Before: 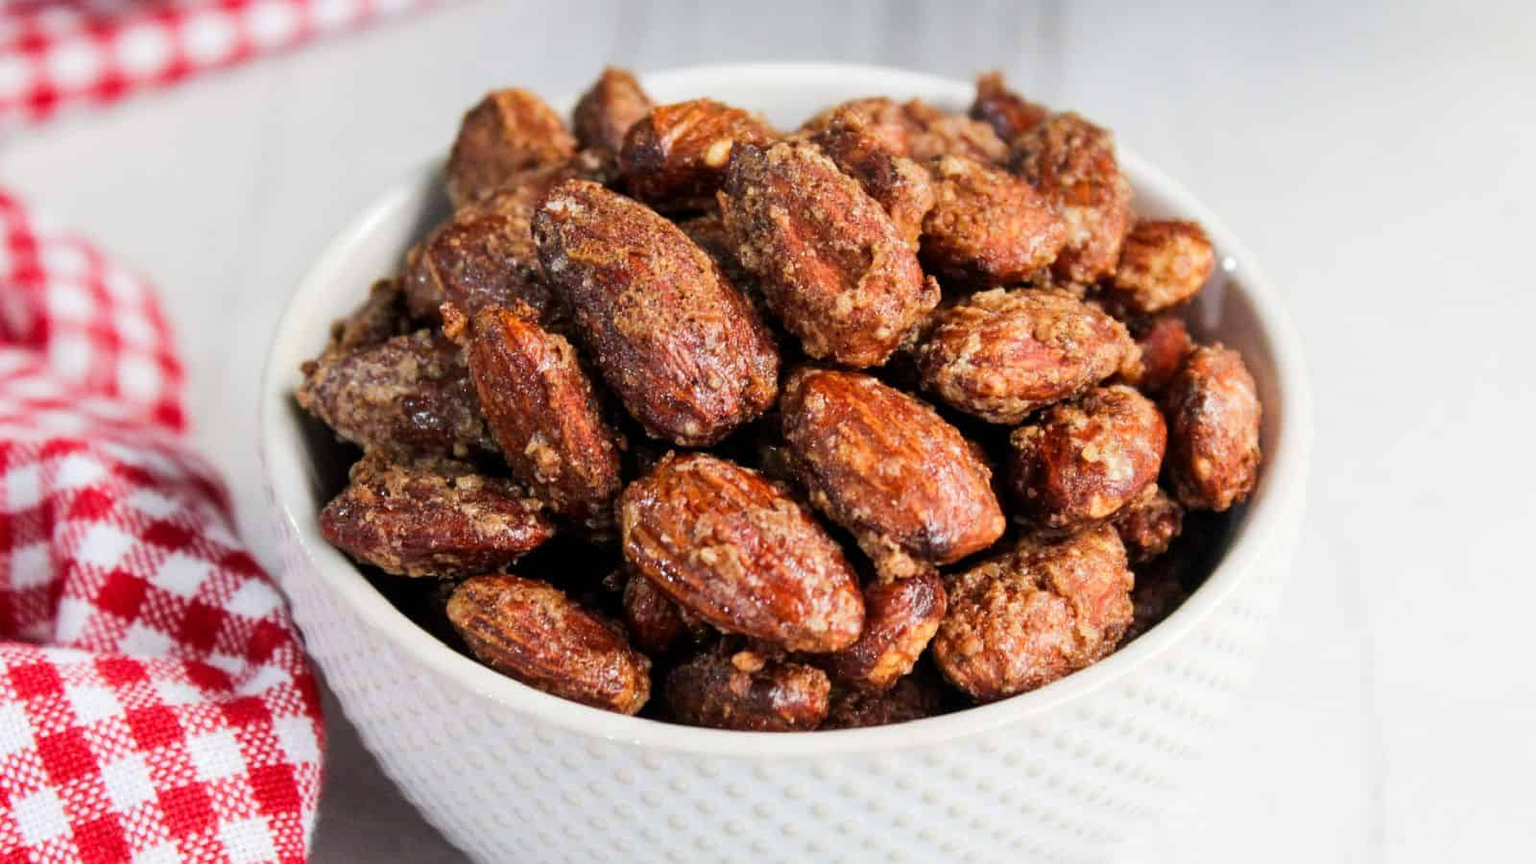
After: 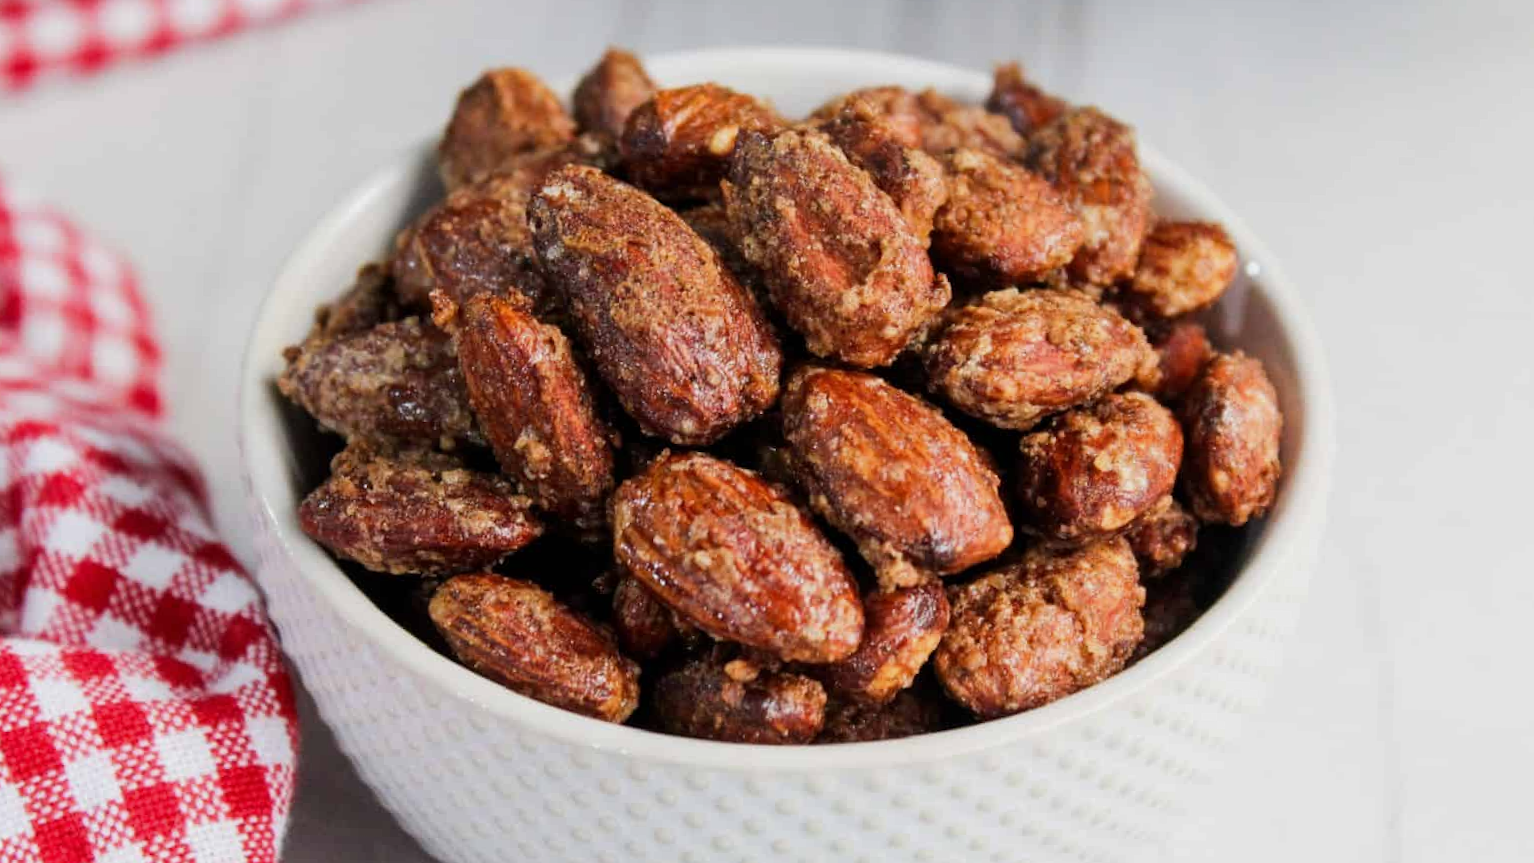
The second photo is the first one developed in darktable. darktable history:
exposure: exposure -0.211 EV, compensate exposure bias true, compensate highlight preservation false
crop and rotate: angle -1.39°
